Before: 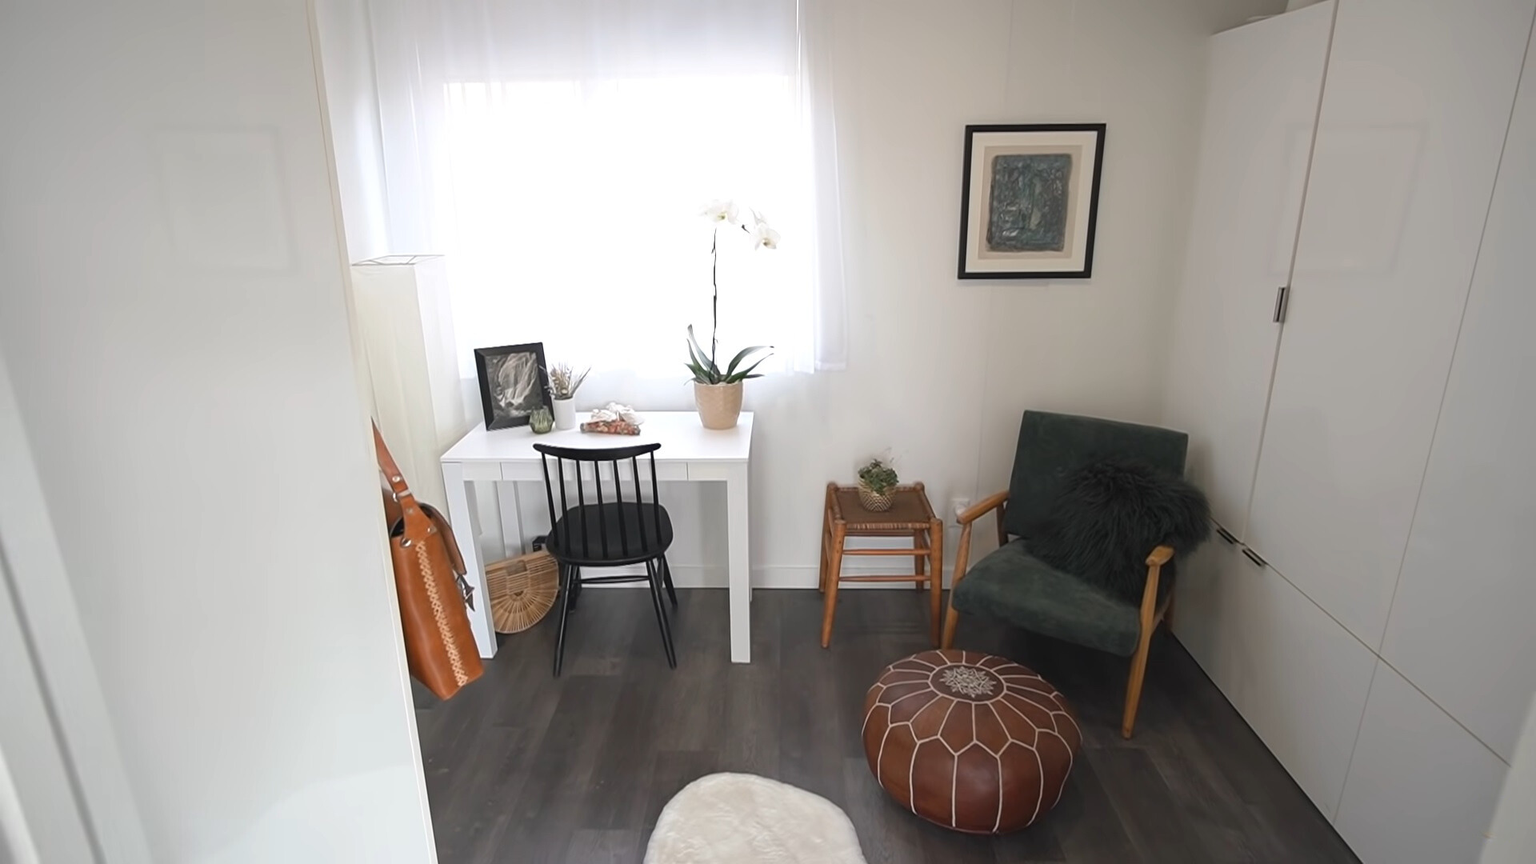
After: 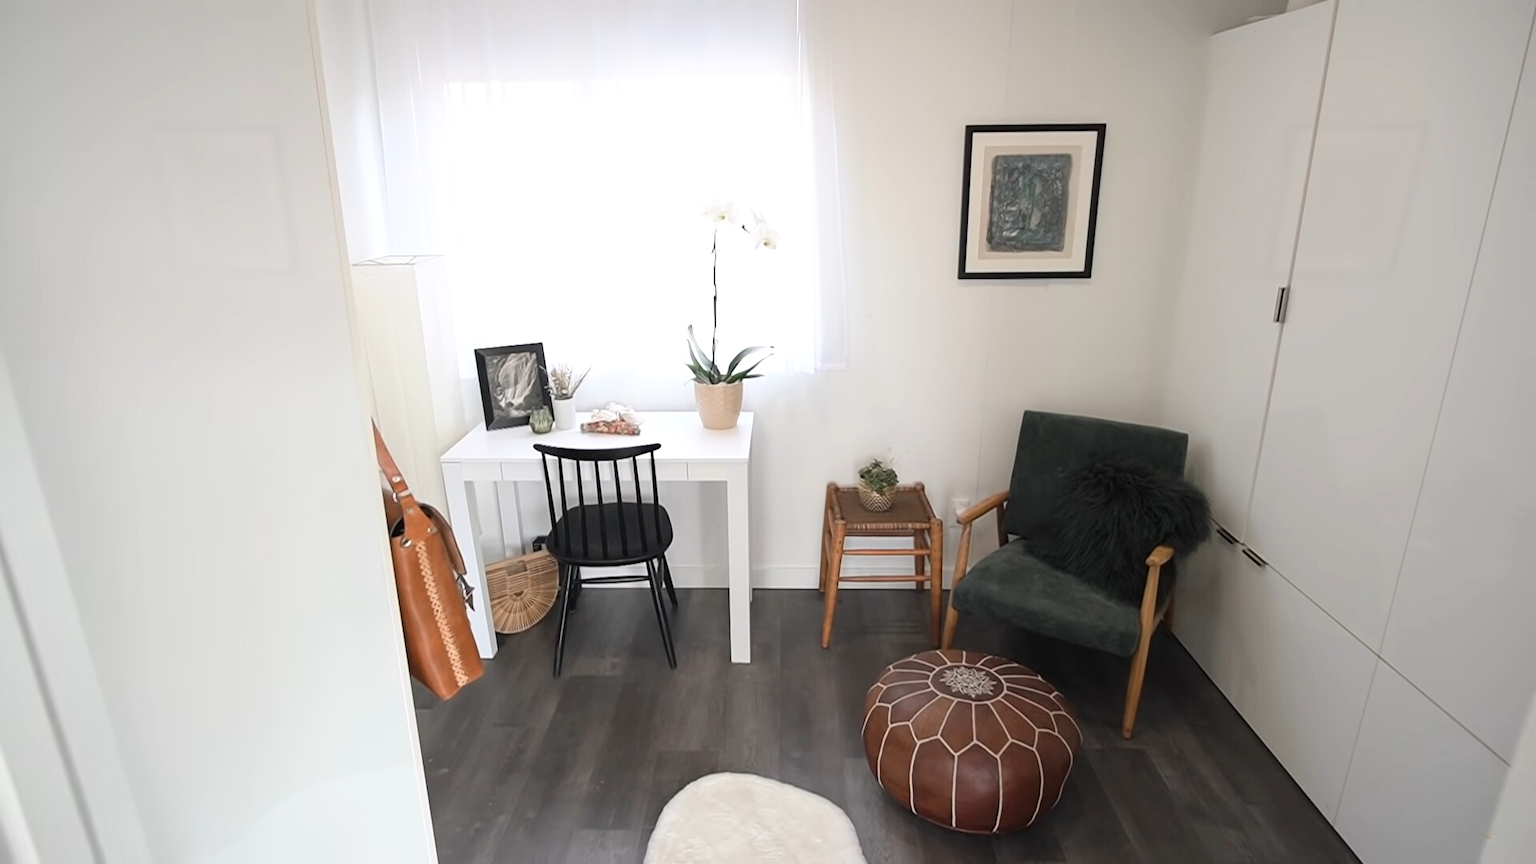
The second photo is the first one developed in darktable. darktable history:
tone curve: curves: ch0 [(0, 0) (0.004, 0.001) (0.133, 0.112) (0.325, 0.362) (0.832, 0.893) (1, 1)], color space Lab, independent channels, preserve colors none
